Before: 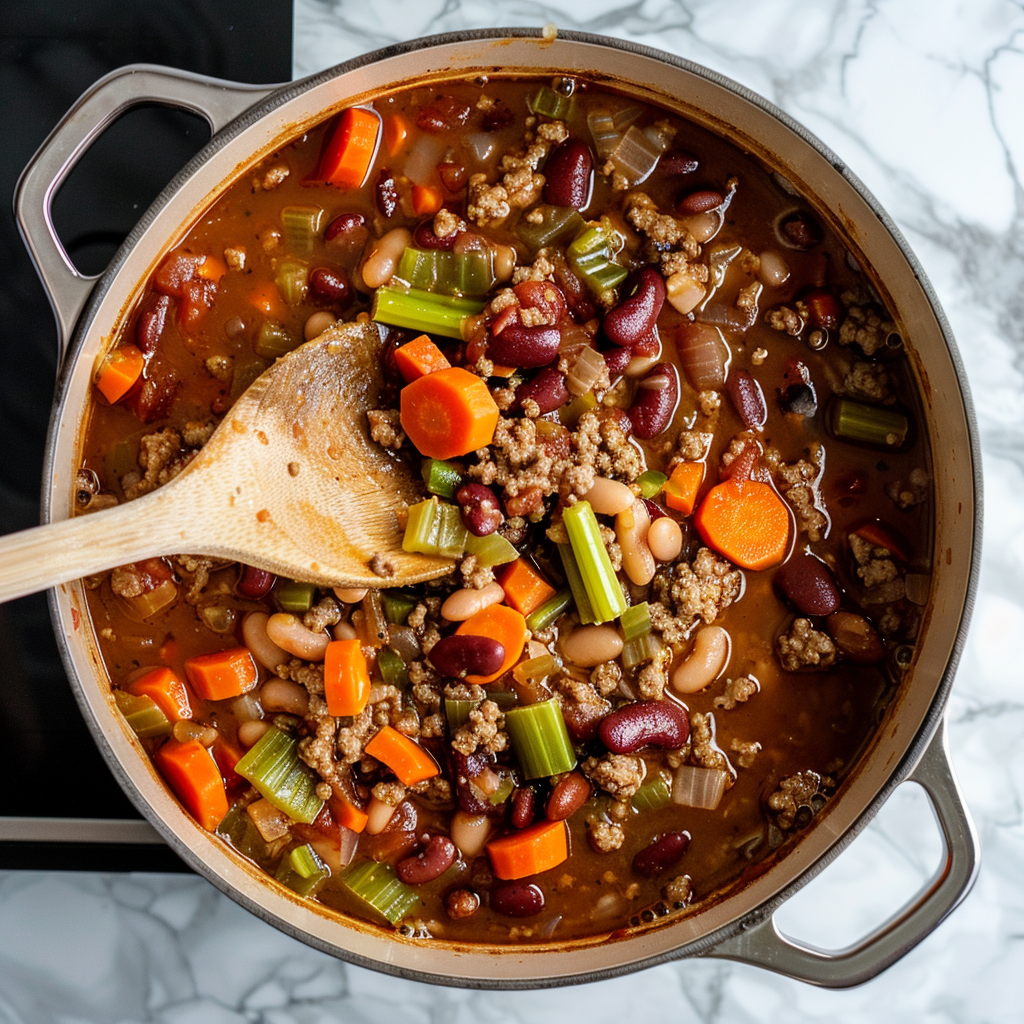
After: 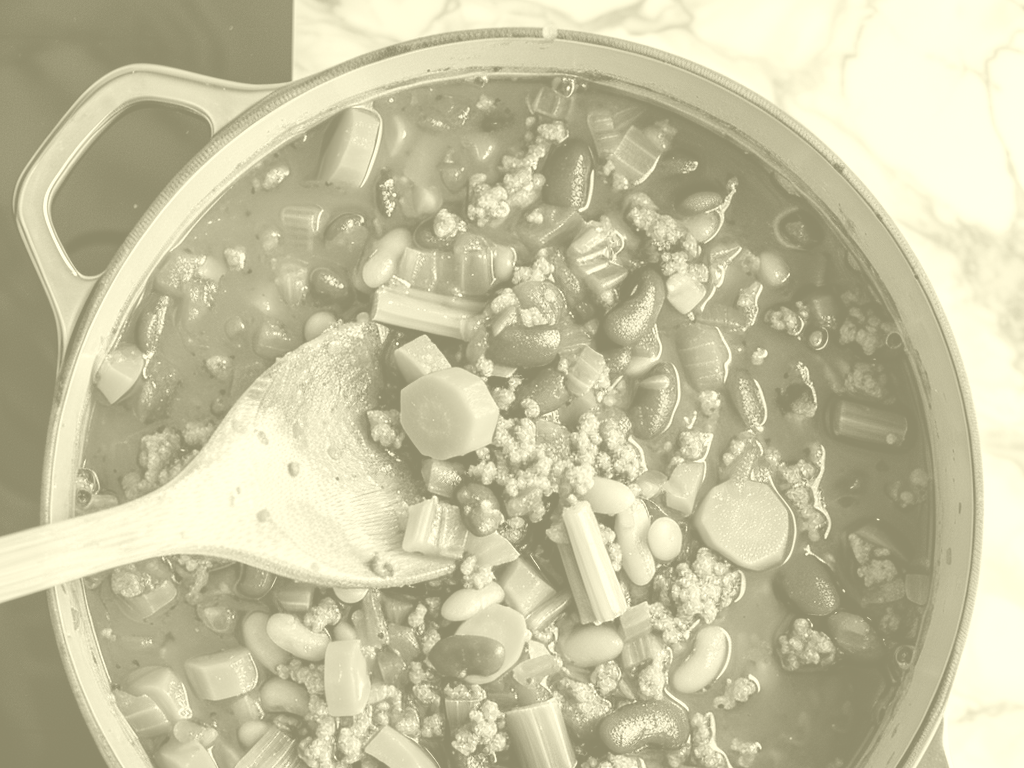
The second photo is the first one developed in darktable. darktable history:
colorize: hue 43.2°, saturation 40%, version 1
crop: bottom 24.988%
white balance: red 0.967, blue 1.049
